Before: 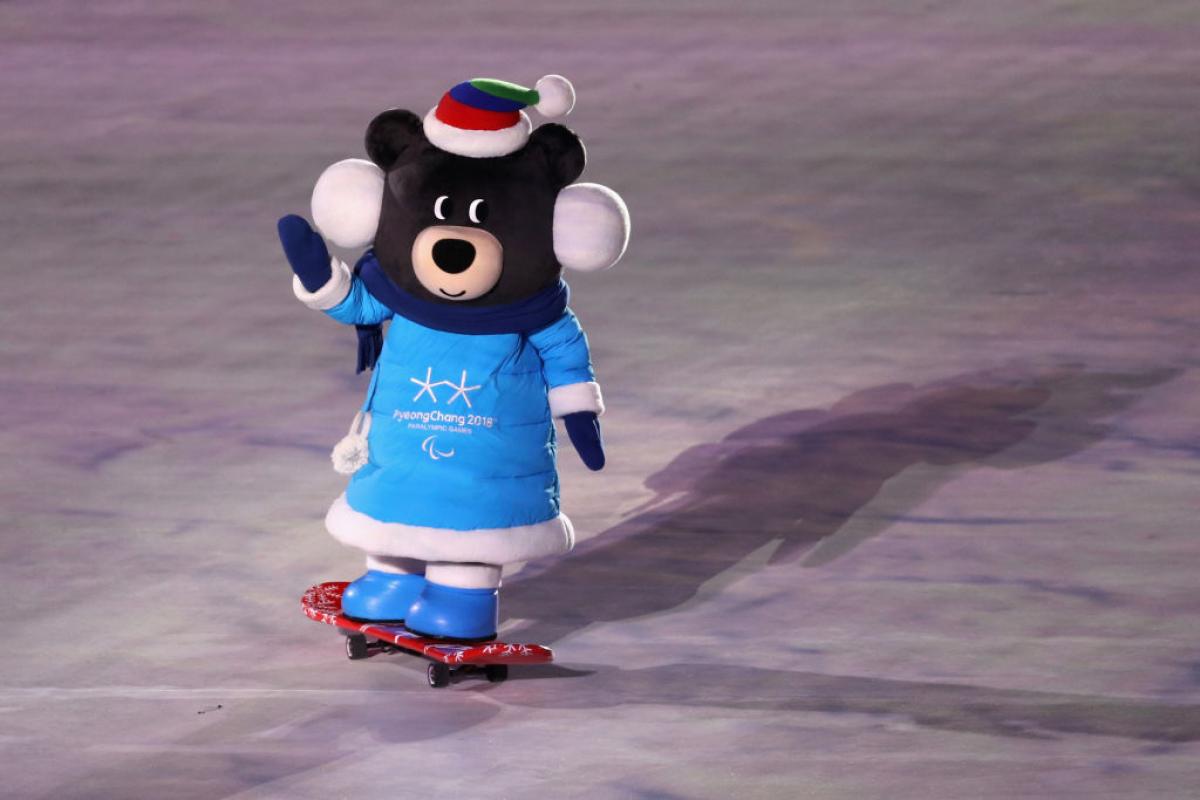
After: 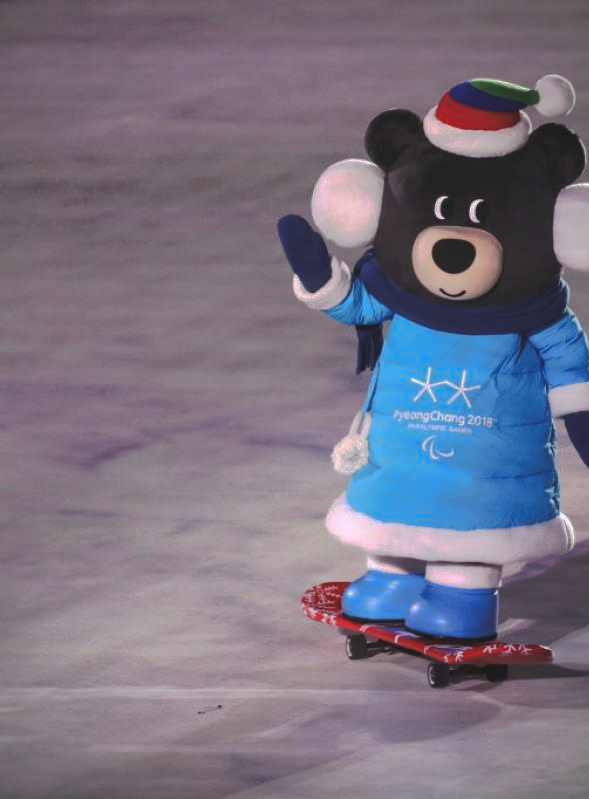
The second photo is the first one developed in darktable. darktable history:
local contrast: on, module defaults
vignetting: on, module defaults
tone equalizer: on, module defaults
crop and rotate: left 0%, top 0%, right 50.845%
tone curve: curves: ch0 [(0, 0) (0.003, 0.149) (0.011, 0.152) (0.025, 0.154) (0.044, 0.164) (0.069, 0.179) (0.1, 0.194) (0.136, 0.211) (0.177, 0.232) (0.224, 0.258) (0.277, 0.289) (0.335, 0.326) (0.399, 0.371) (0.468, 0.438) (0.543, 0.504) (0.623, 0.569) (0.709, 0.642) (0.801, 0.716) (0.898, 0.775) (1, 1)], preserve colors none
